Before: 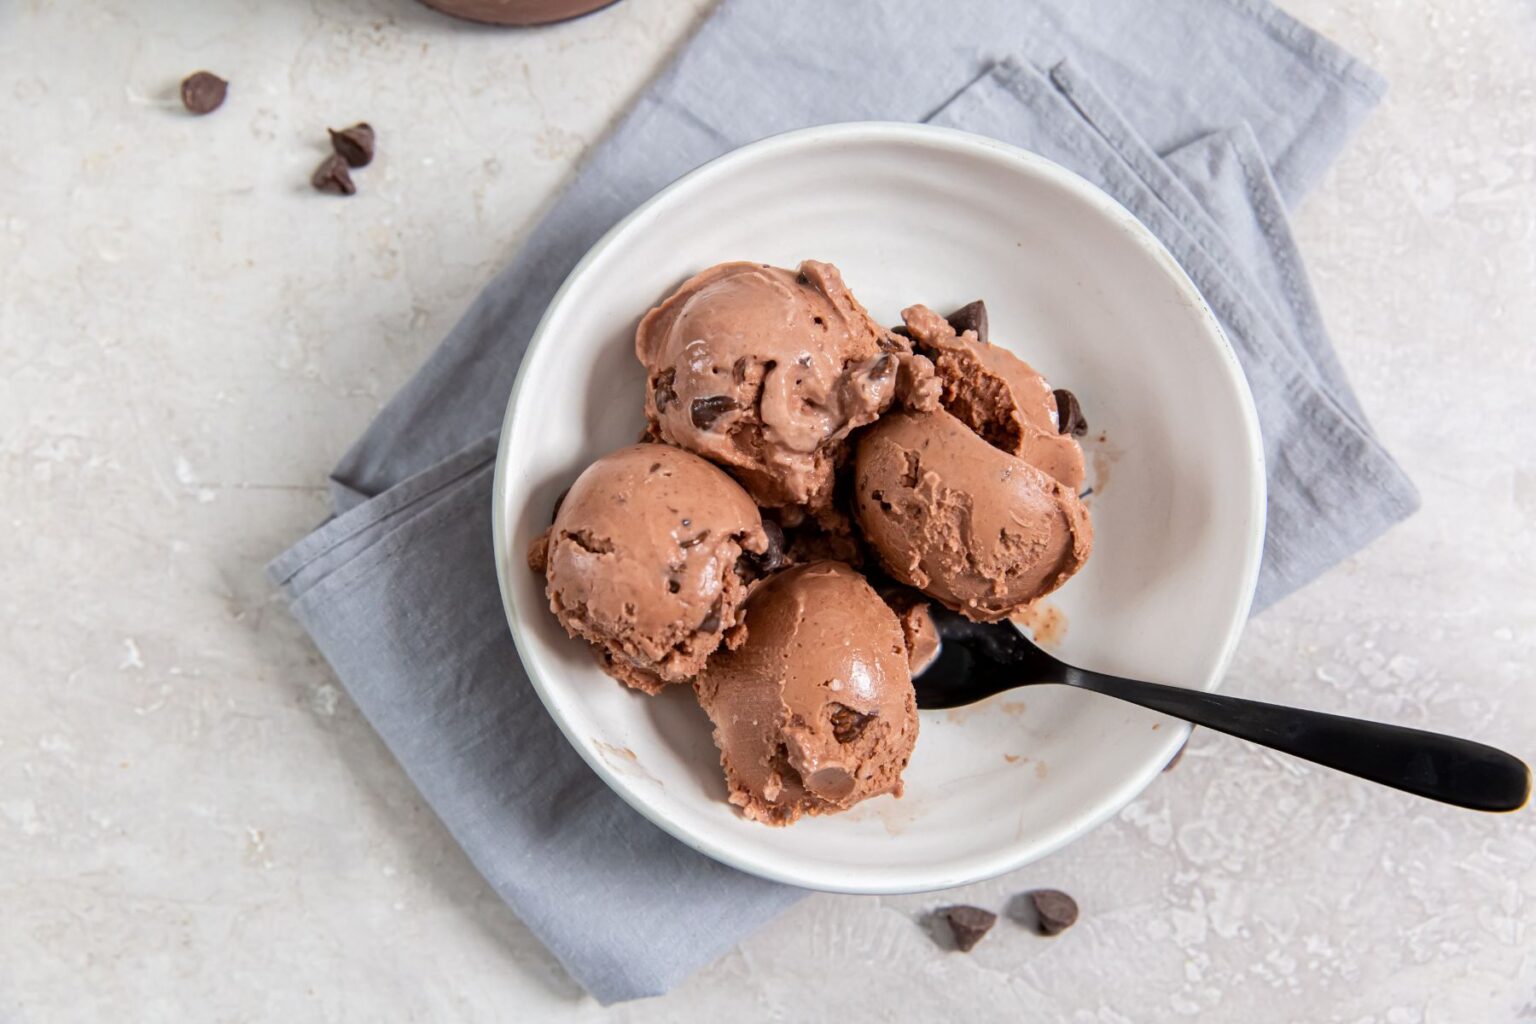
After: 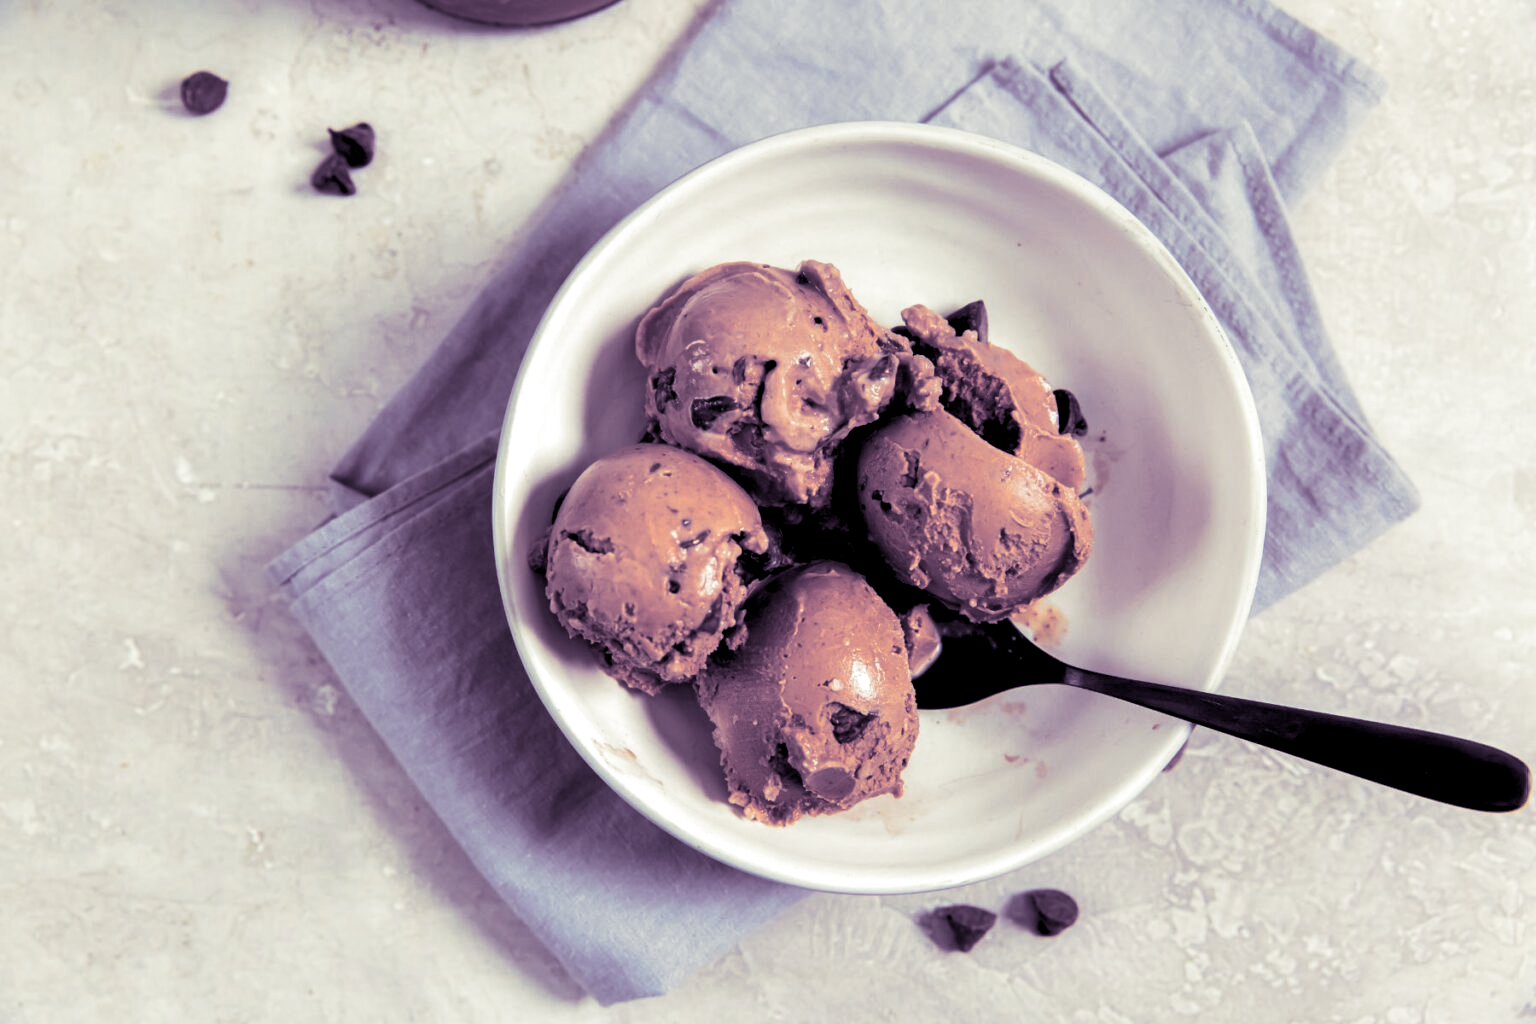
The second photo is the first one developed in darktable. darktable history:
split-toning: shadows › hue 266.4°, shadows › saturation 0.4, highlights › hue 61.2°, highlights › saturation 0.3, compress 0%
contrast equalizer: y [[0.579, 0.58, 0.505, 0.5, 0.5, 0.5], [0.5 ×6], [0.5 ×6], [0 ×6], [0 ×6]]
exposure: black level correction 0.009, exposure 0.014 EV, compensate highlight preservation false
